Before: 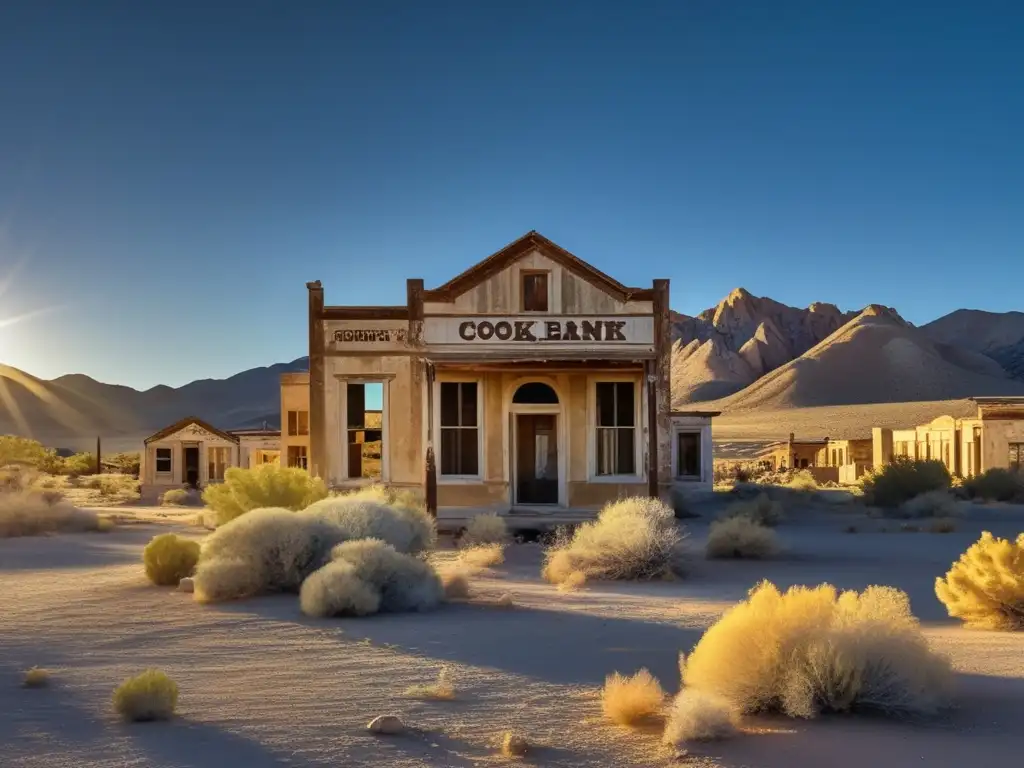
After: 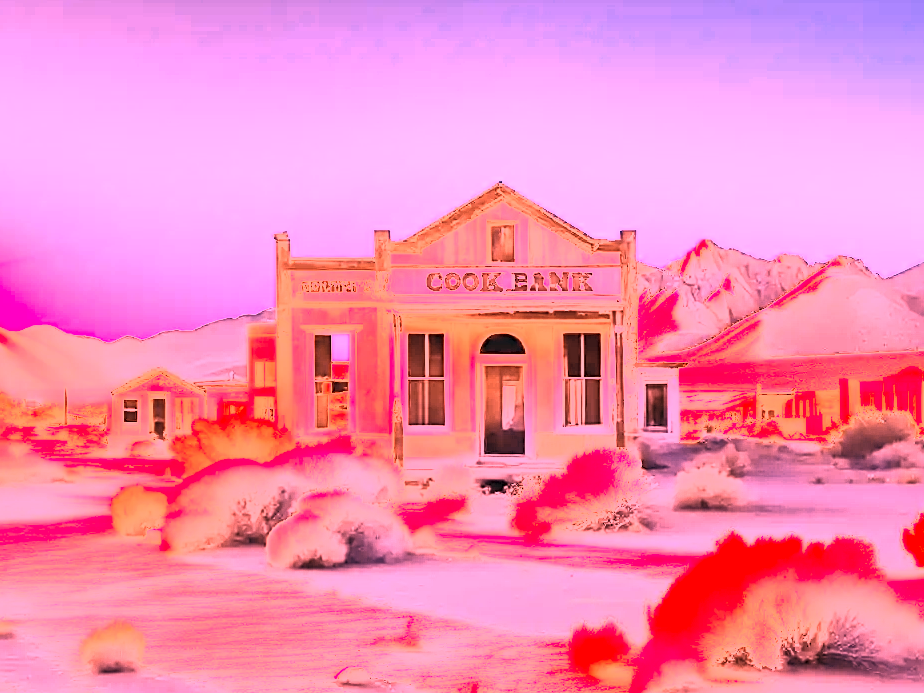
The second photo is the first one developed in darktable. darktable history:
crop: left 3.305%, top 6.436%, right 6.389%, bottom 3.258%
sharpen: on, module defaults
white balance: red 4.26, blue 1.802
exposure: exposure -0.242 EV, compensate highlight preservation false
contrast brightness saturation: contrast 0.43, brightness 0.56, saturation -0.19
